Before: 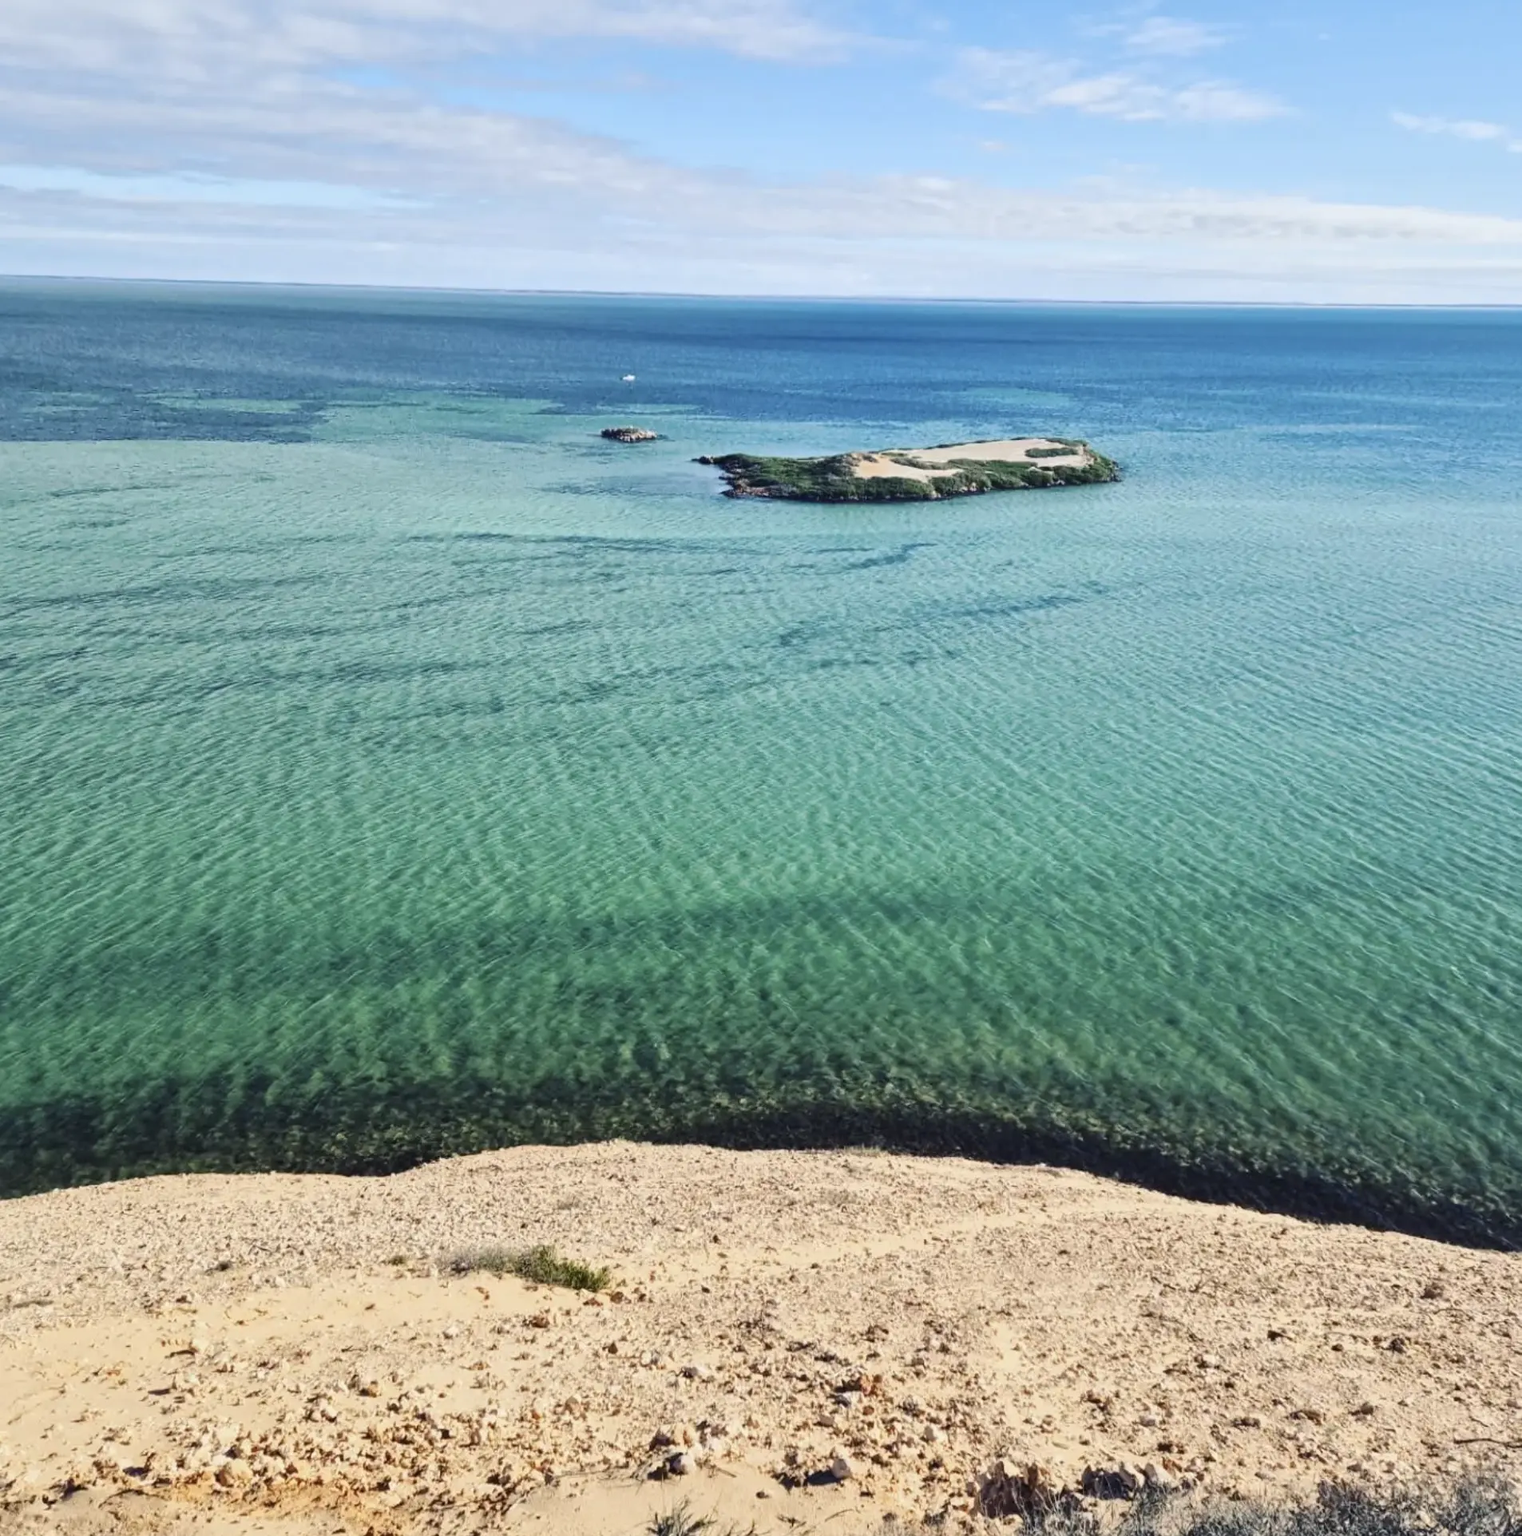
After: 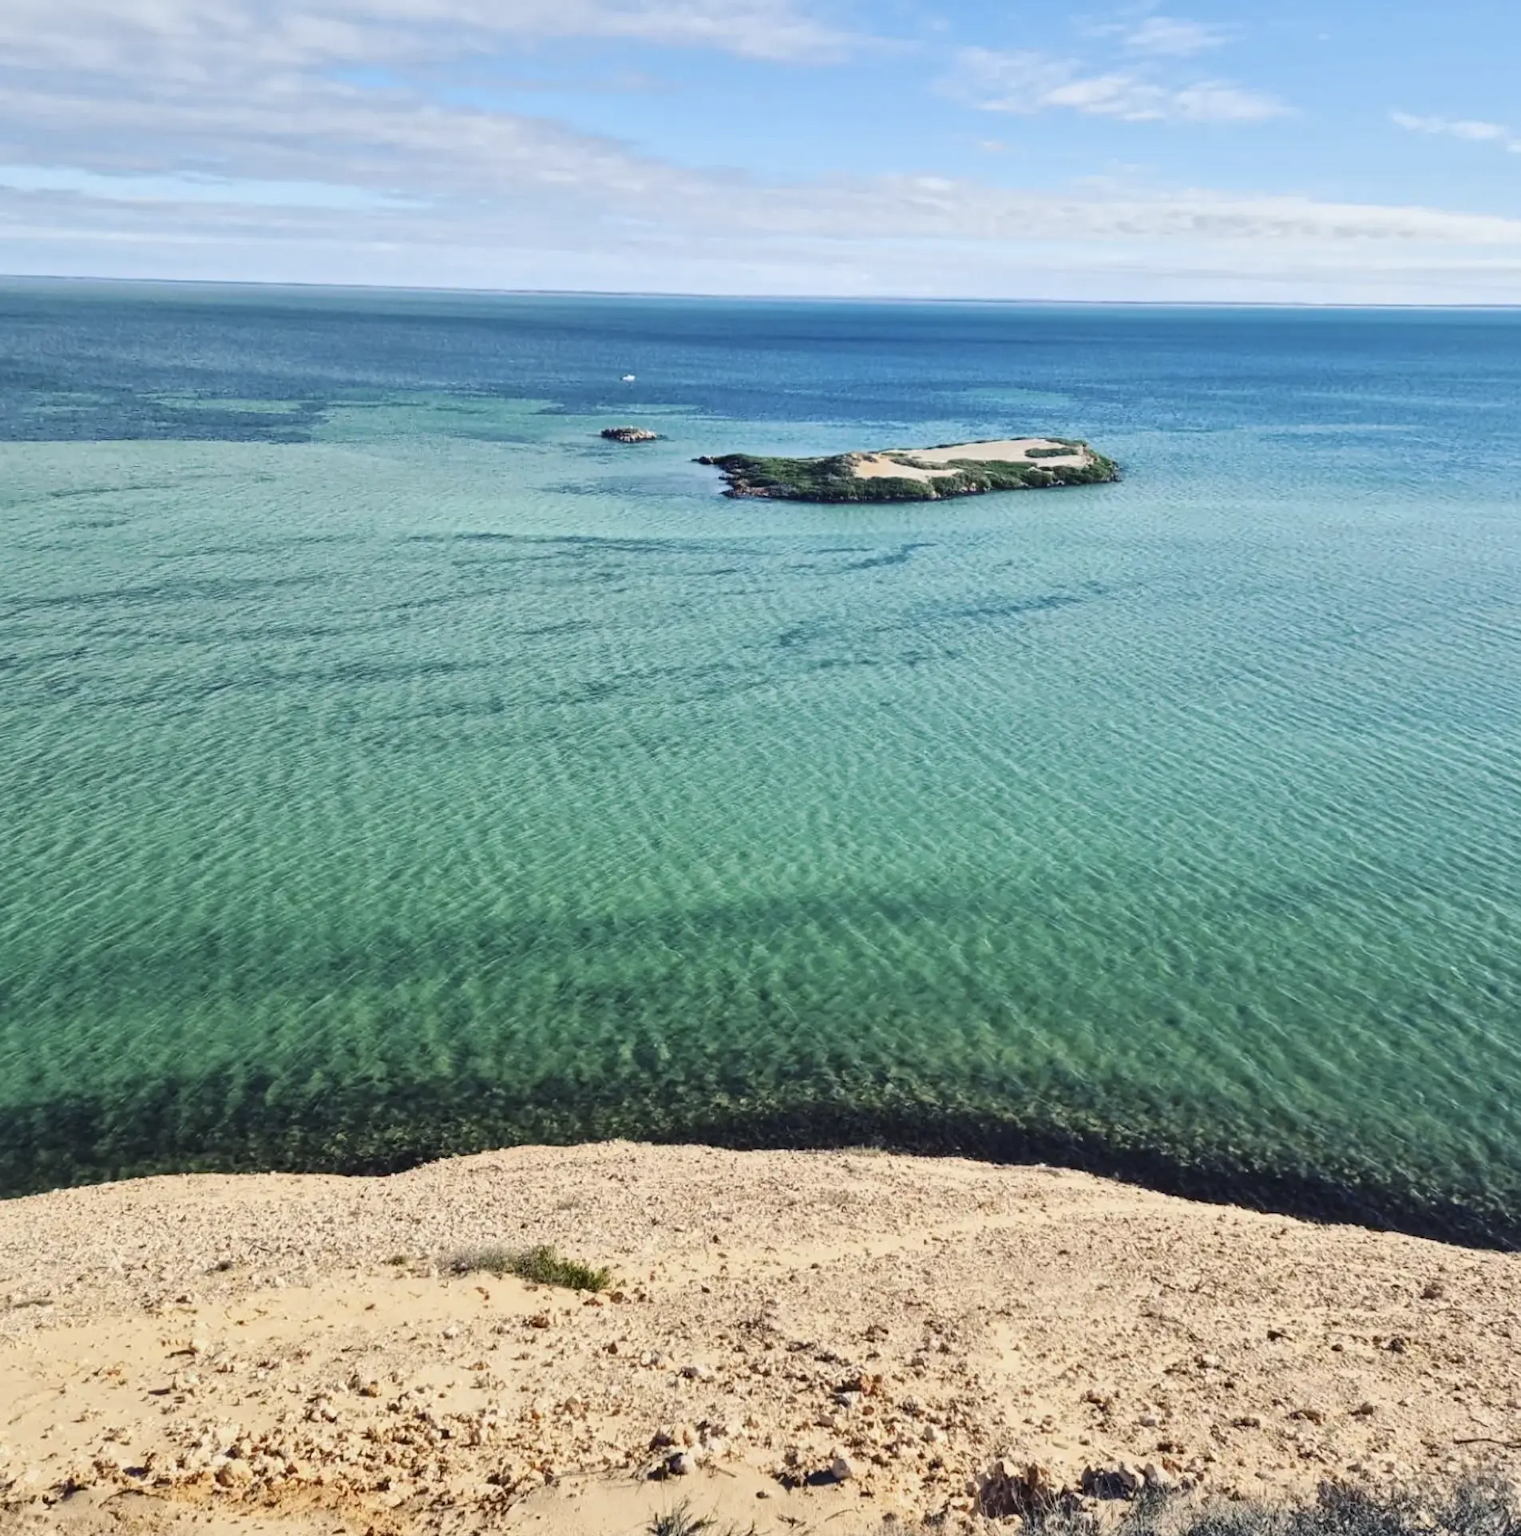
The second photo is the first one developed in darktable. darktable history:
exposure: exposure 0.02 EV, compensate highlight preservation false
shadows and highlights: shadows 37.27, highlights -28.18, soften with gaussian
